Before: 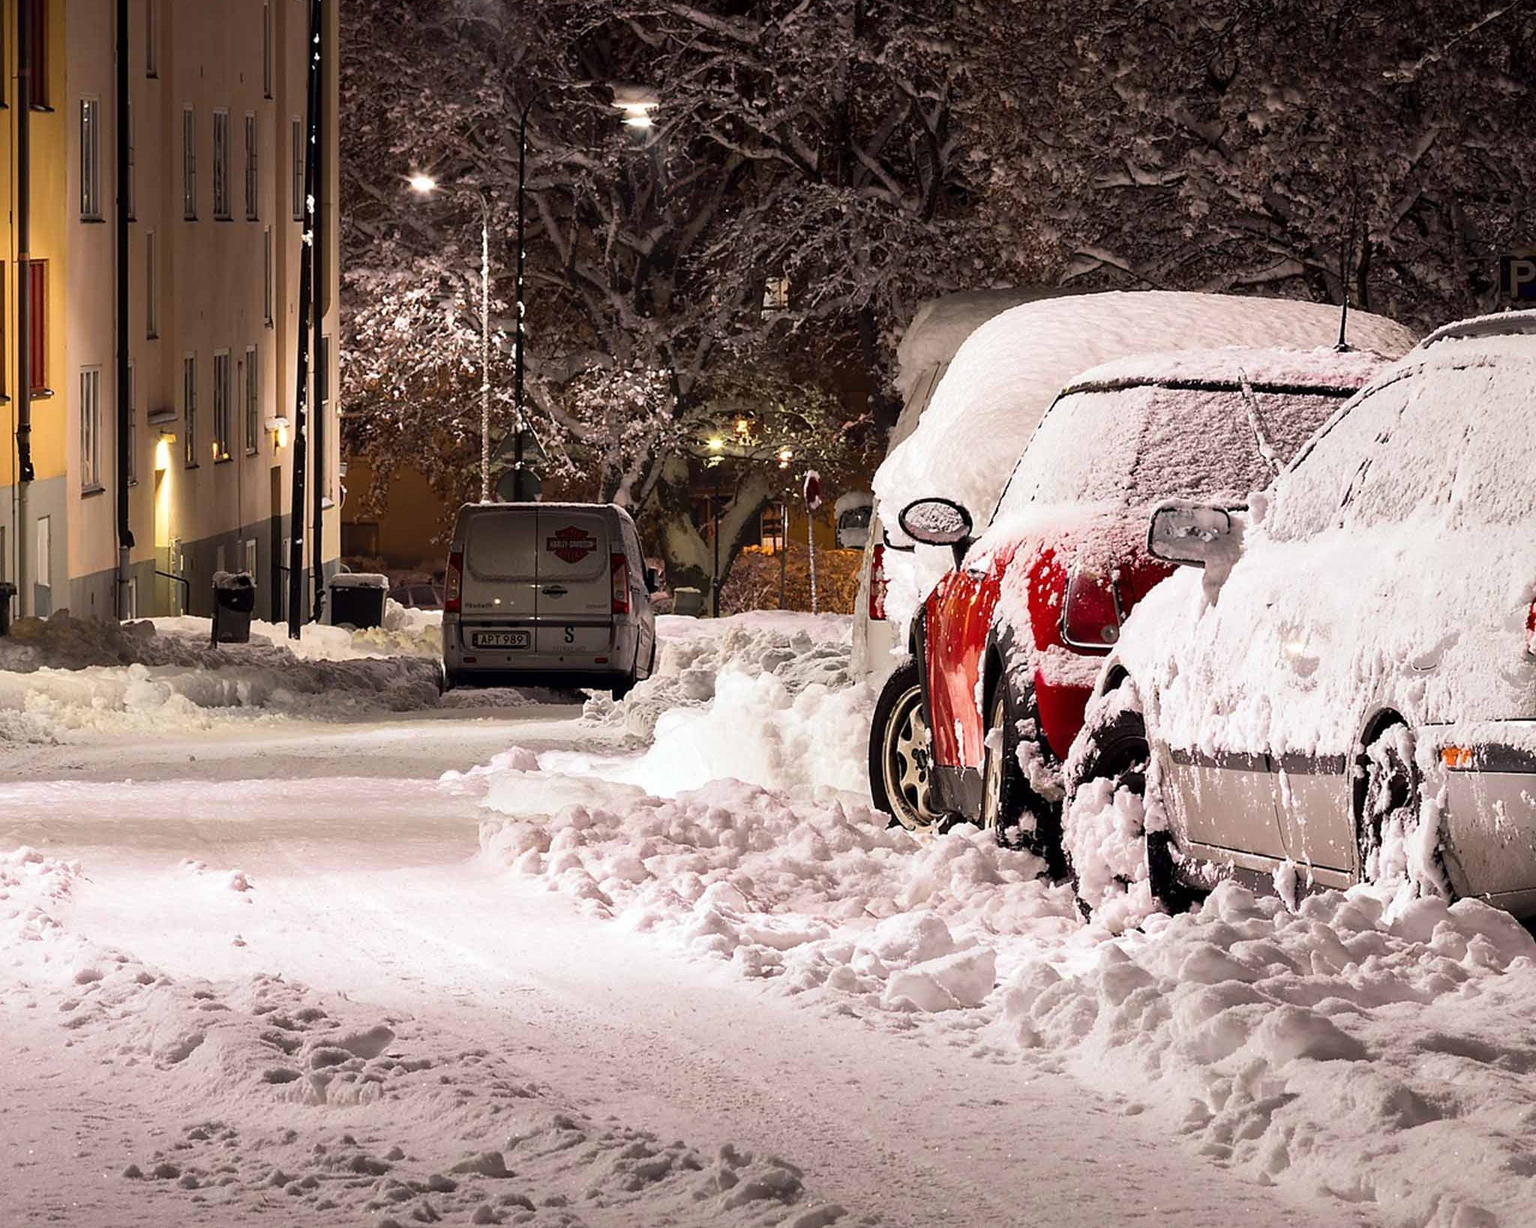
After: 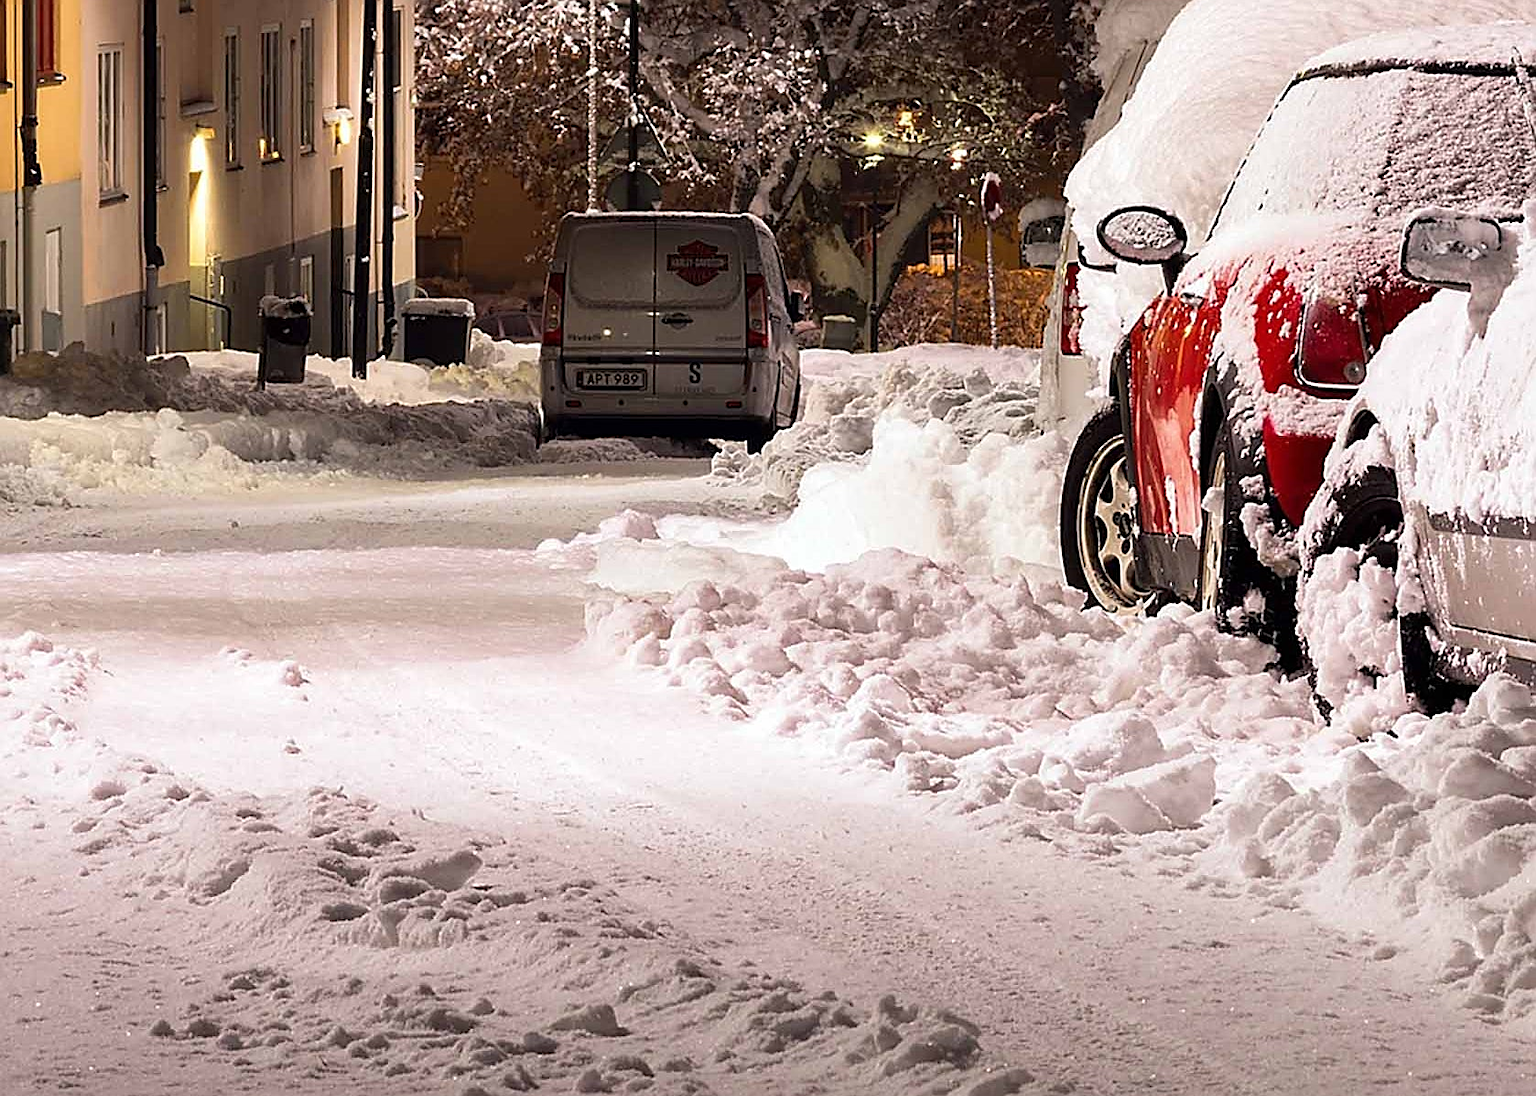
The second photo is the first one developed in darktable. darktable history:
crop: top 26.862%, right 18.055%
sharpen: amount 0.544
